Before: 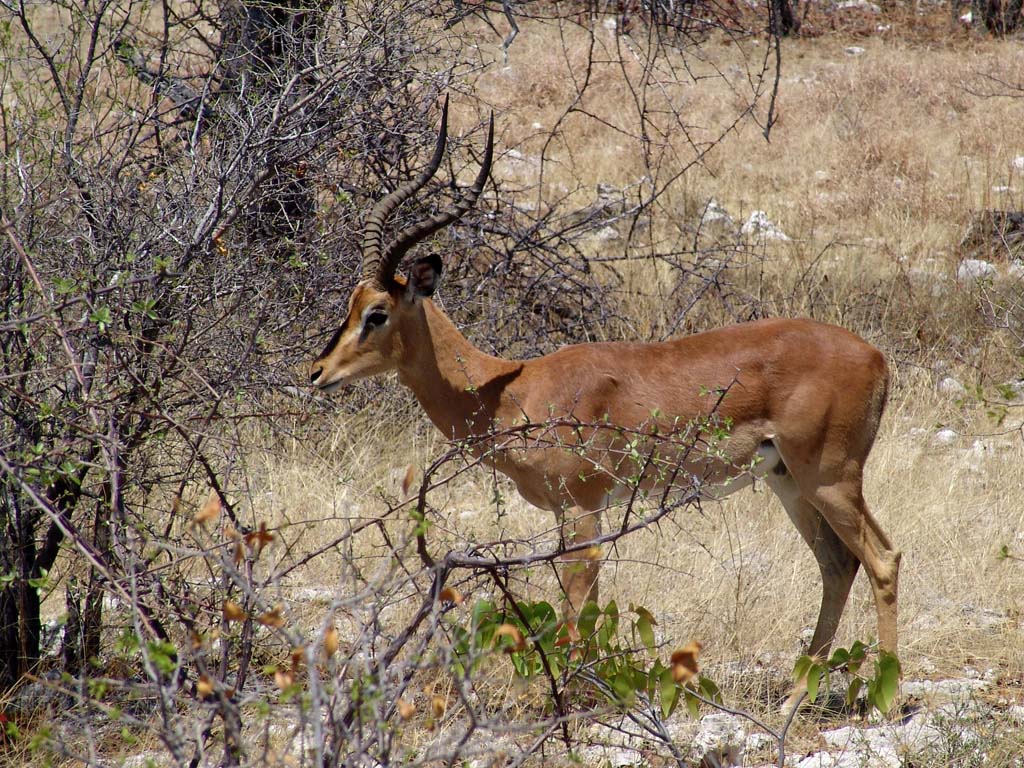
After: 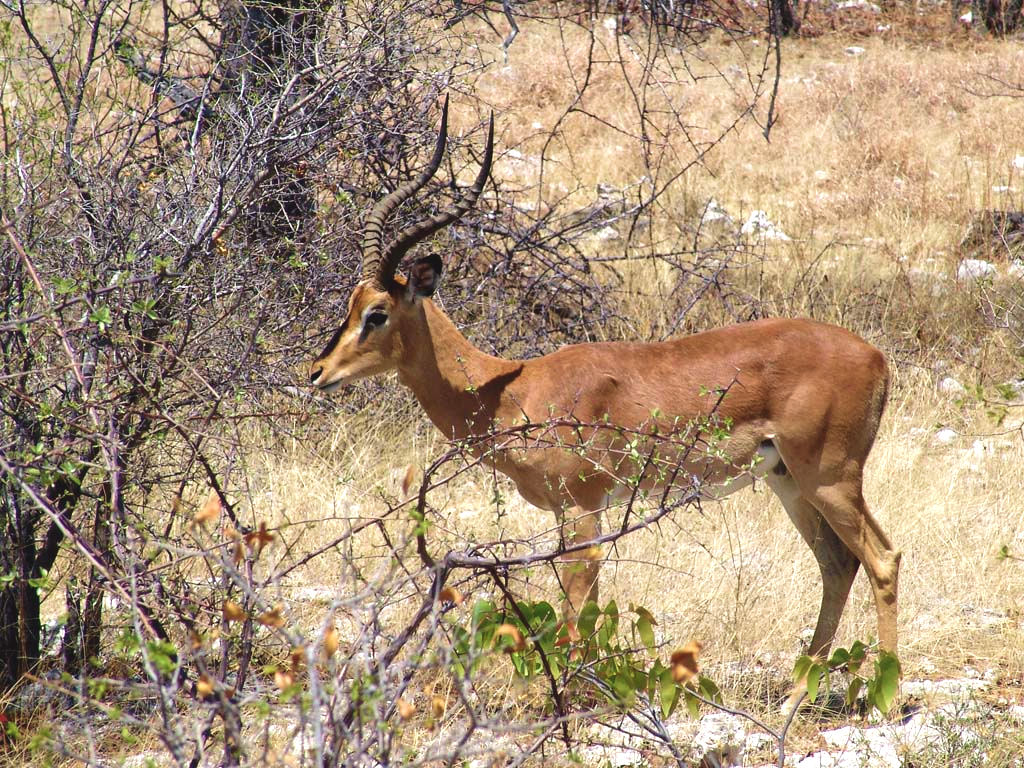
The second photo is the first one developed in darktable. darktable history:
exposure: black level correction -0.005, exposure 0.622 EV, compensate highlight preservation false
velvia: on, module defaults
